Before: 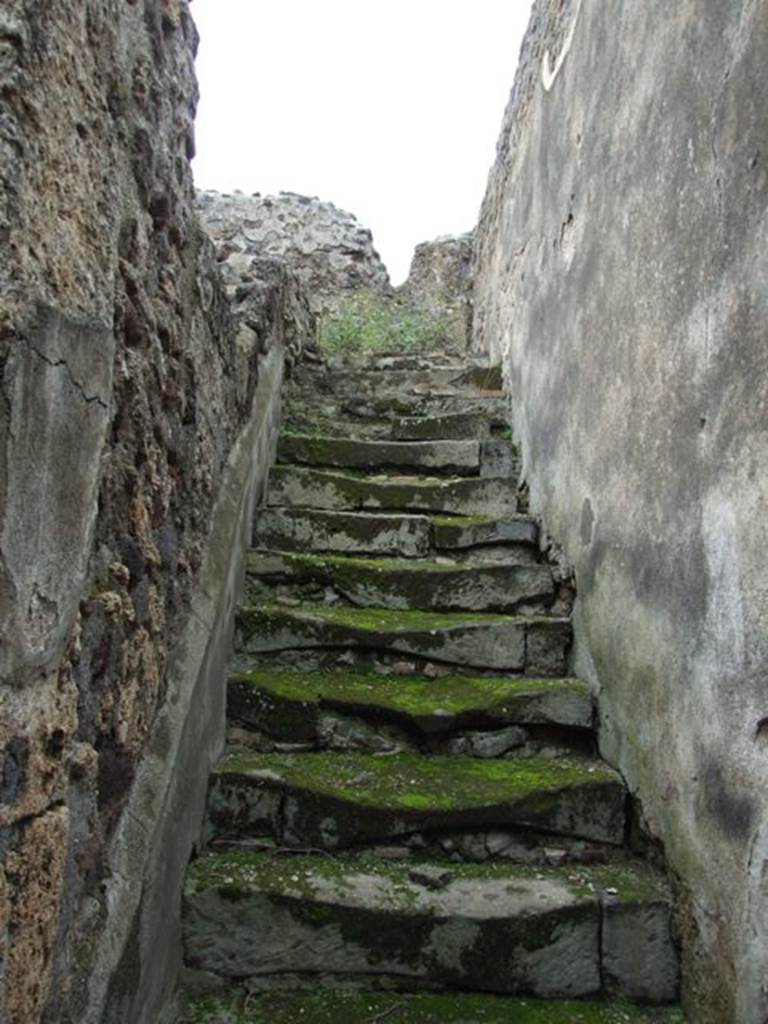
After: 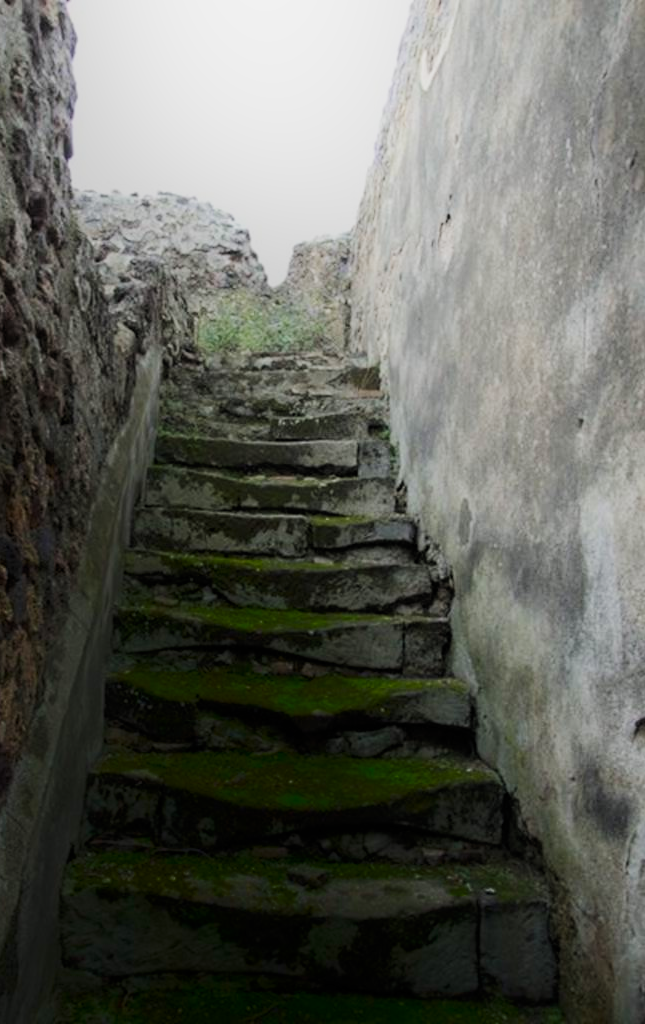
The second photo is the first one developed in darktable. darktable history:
crop: left 16%
shadows and highlights: shadows -89.97, highlights 91.33, soften with gaussian
filmic rgb: black relative exposure -7.65 EV, white relative exposure 4.56 EV, hardness 3.61, color science v5 (2021), contrast in shadows safe, contrast in highlights safe
